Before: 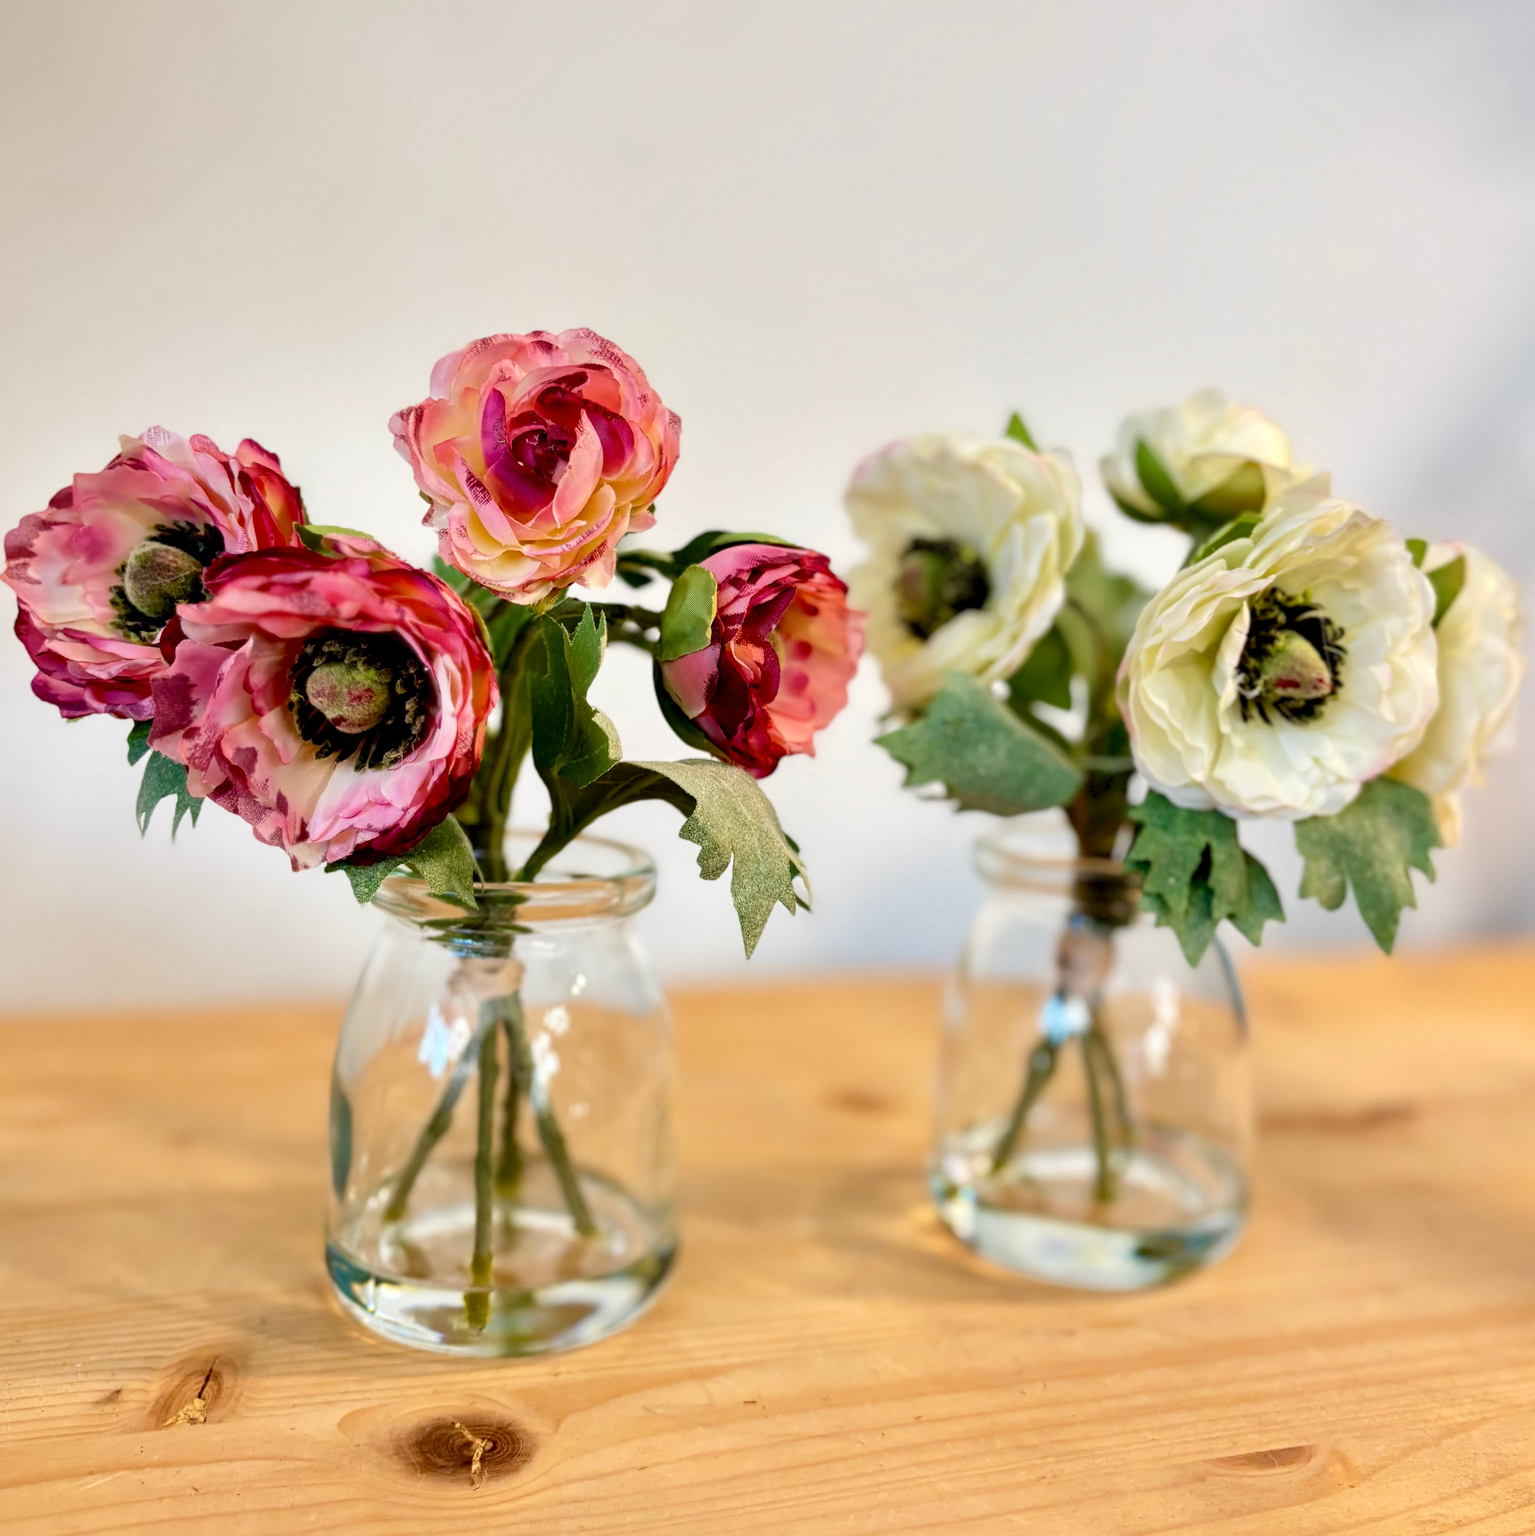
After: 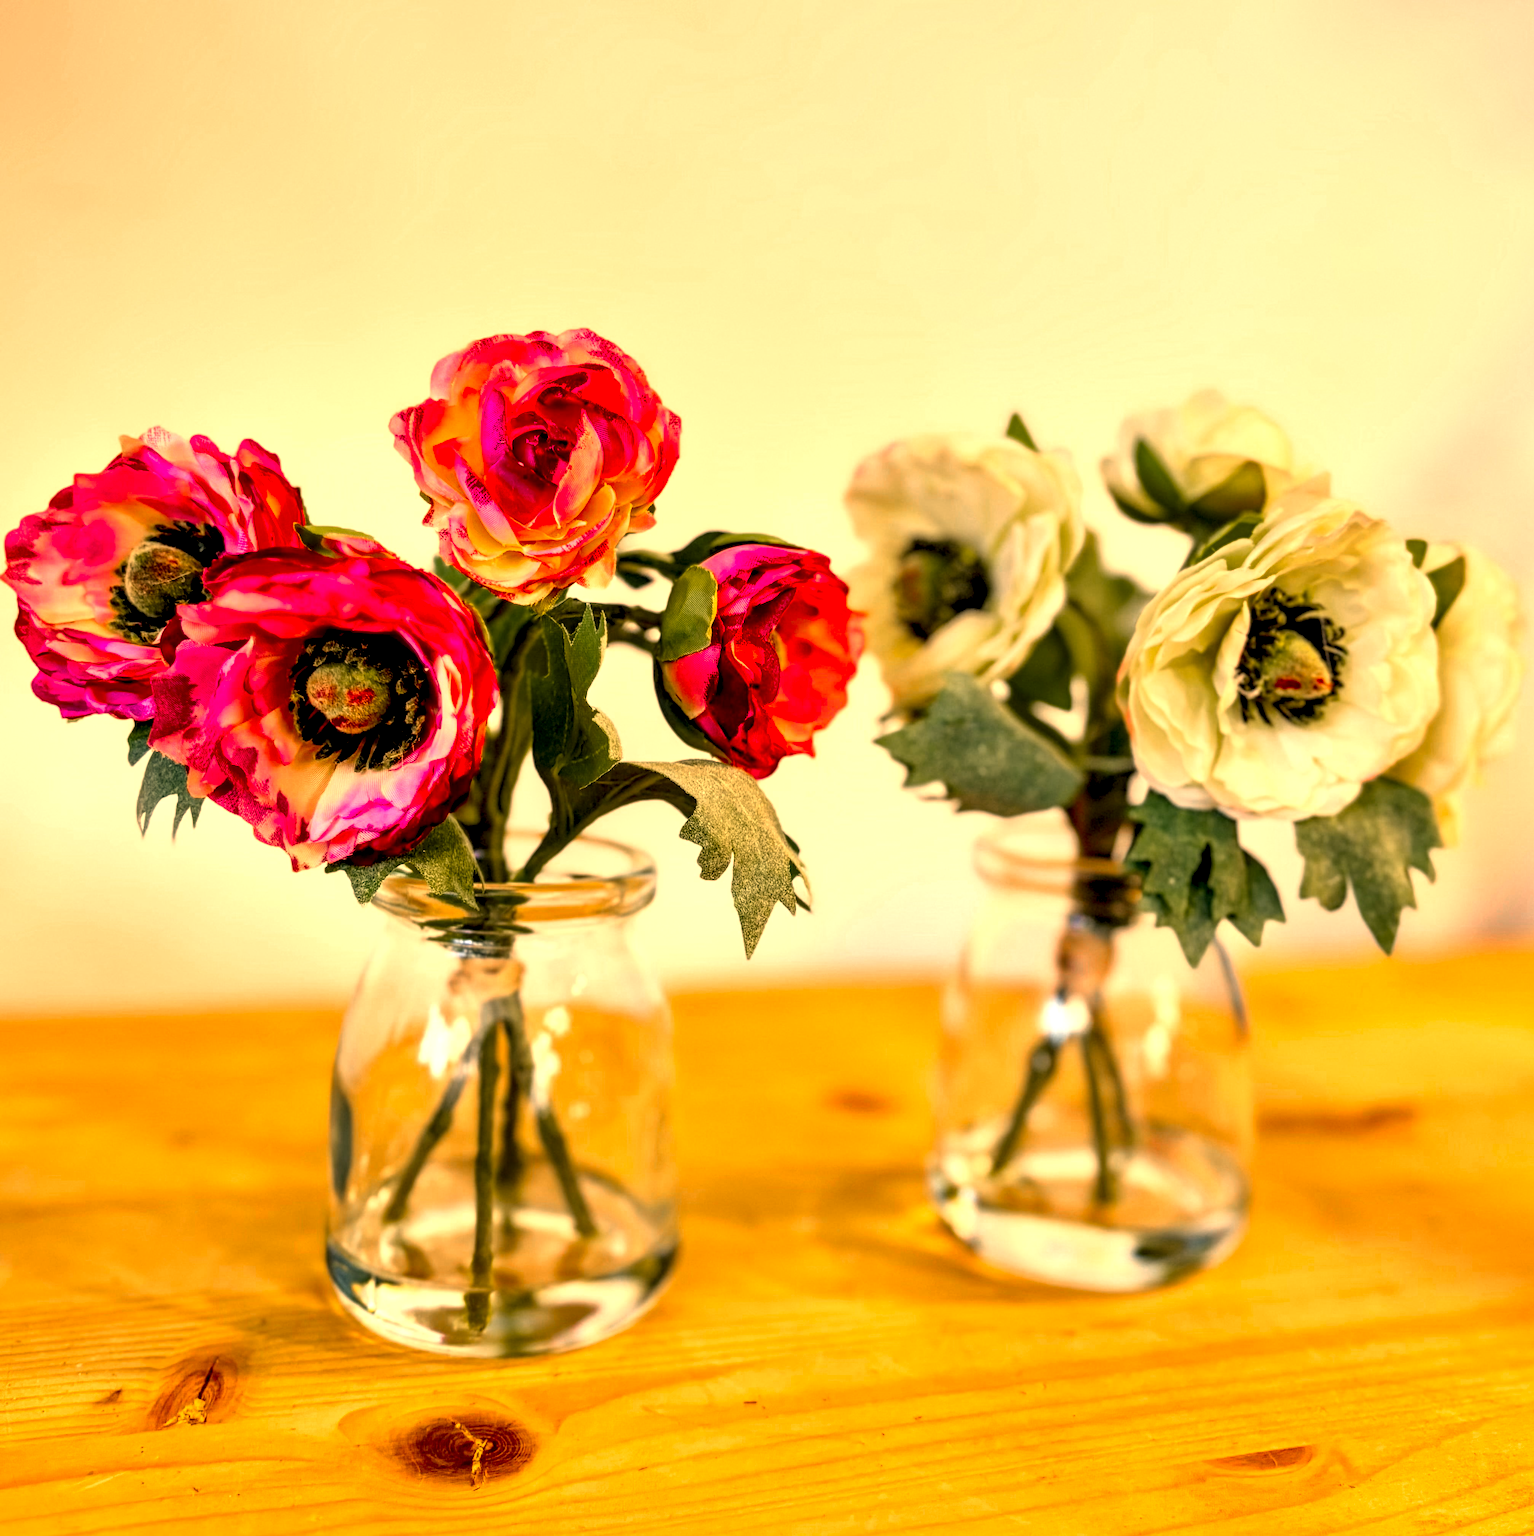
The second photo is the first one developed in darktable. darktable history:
color zones: curves: ch0 [(0, 0.48) (0.209, 0.398) (0.305, 0.332) (0.429, 0.493) (0.571, 0.5) (0.714, 0.5) (0.857, 0.5) (1, 0.48)]; ch1 [(0, 0.736) (0.143, 0.625) (0.225, 0.371) (0.429, 0.256) (0.571, 0.241) (0.714, 0.213) (0.857, 0.48) (1, 0.736)]; ch2 [(0, 0.448) (0.143, 0.498) (0.286, 0.5) (0.429, 0.5) (0.571, 0.5) (0.714, 0.5) (0.857, 0.5) (1, 0.448)]
color correction: highlights a* 18.13, highlights b* 35.13, shadows a* 1.55, shadows b* 5.95, saturation 1.03
exposure: black level correction 0, exposure 1.096 EV, compensate highlight preservation false
local contrast: highlights 21%, shadows 70%, detail 170%
